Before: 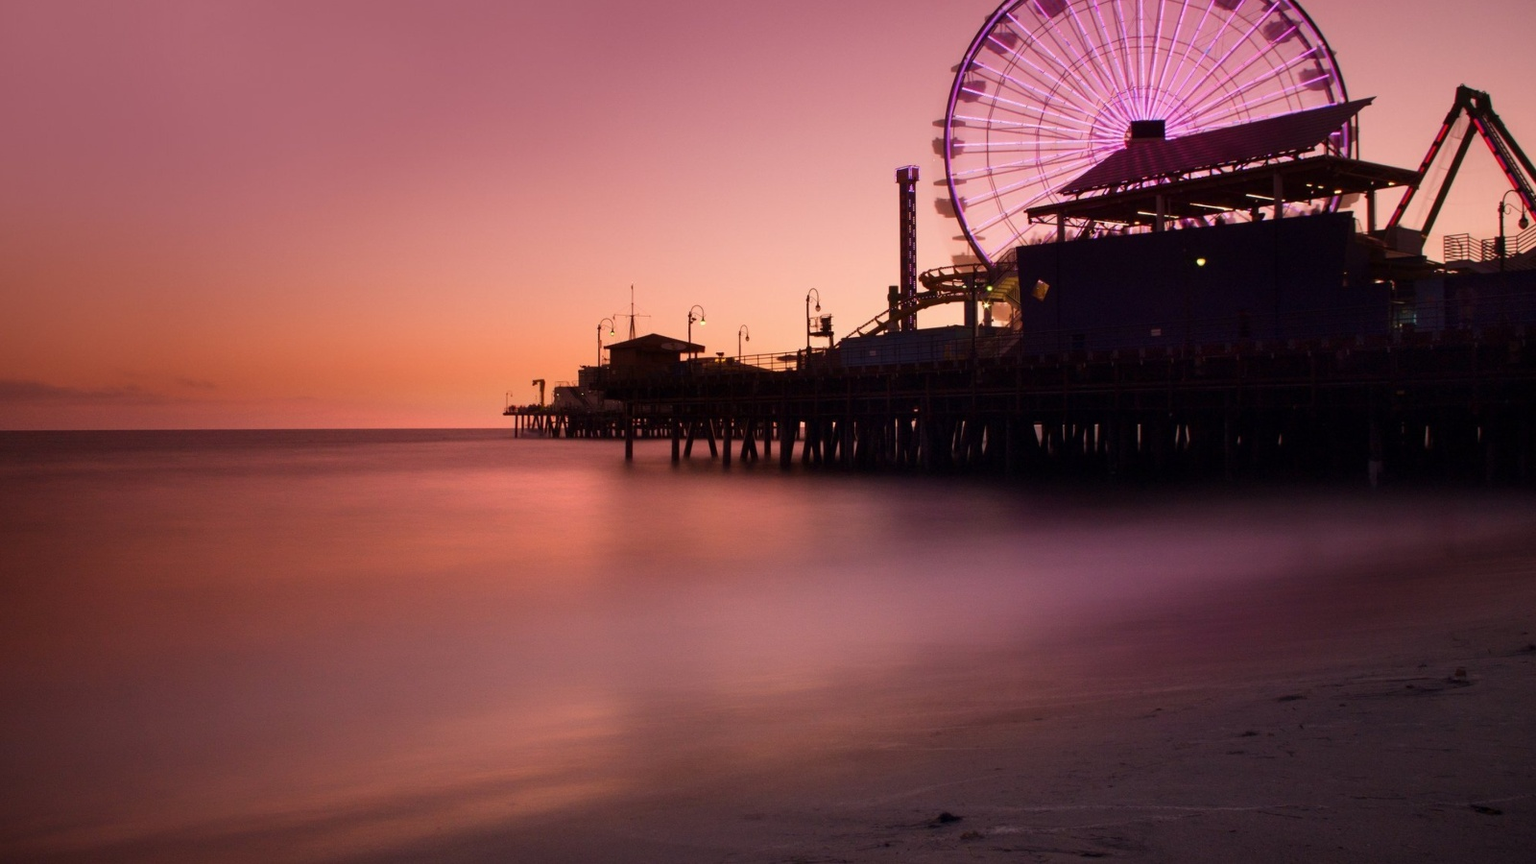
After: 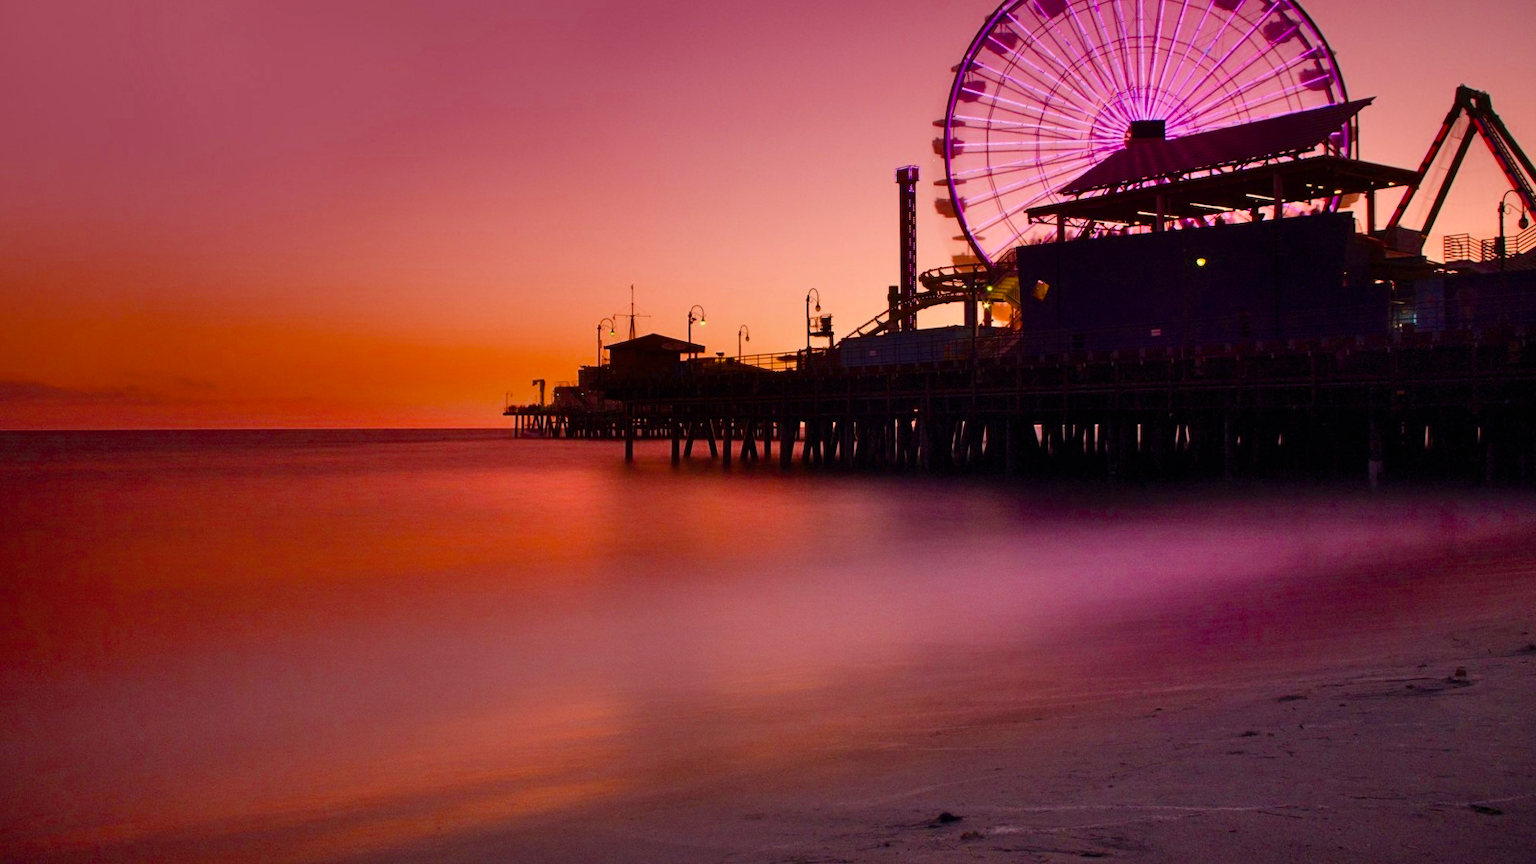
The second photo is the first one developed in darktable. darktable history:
color balance rgb: highlights gain › chroma 0.17%, highlights gain › hue 331.22°, linear chroma grading › global chroma 6.295%, perceptual saturation grading › global saturation 19.959%, global vibrance 16.624%, saturation formula JzAzBz (2021)
shadows and highlights: low approximation 0.01, soften with gaussian
